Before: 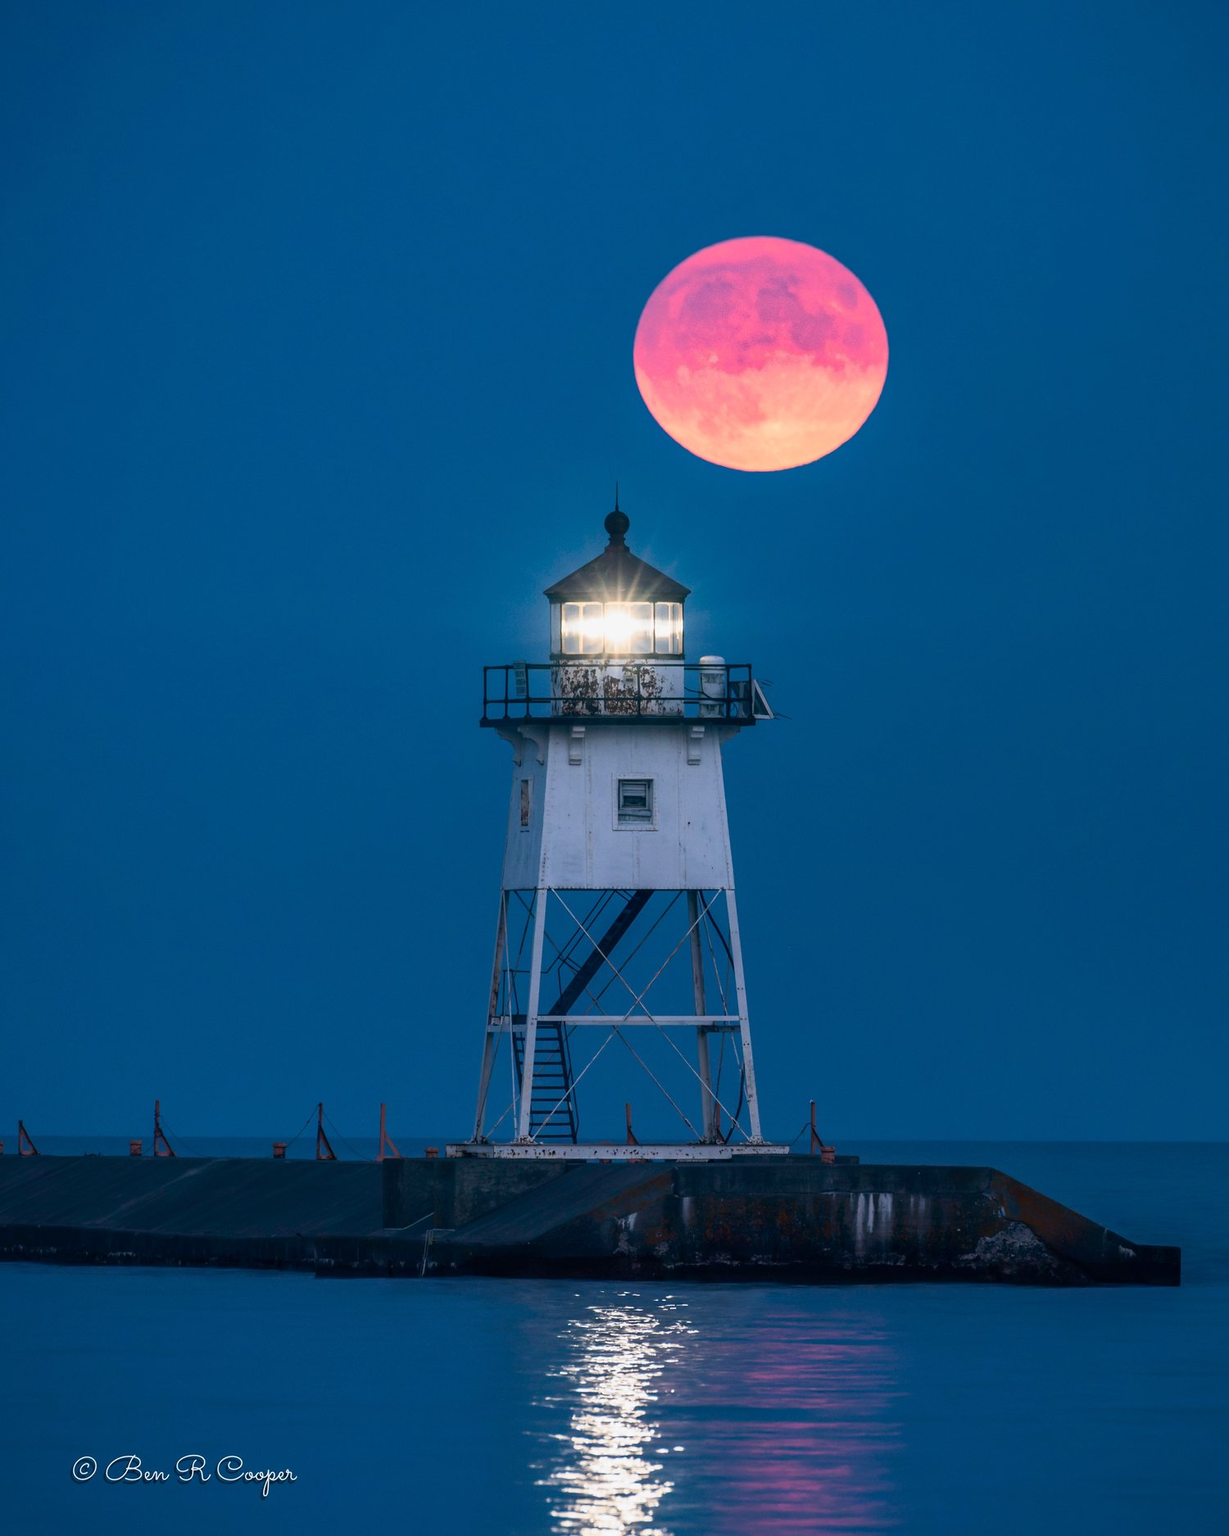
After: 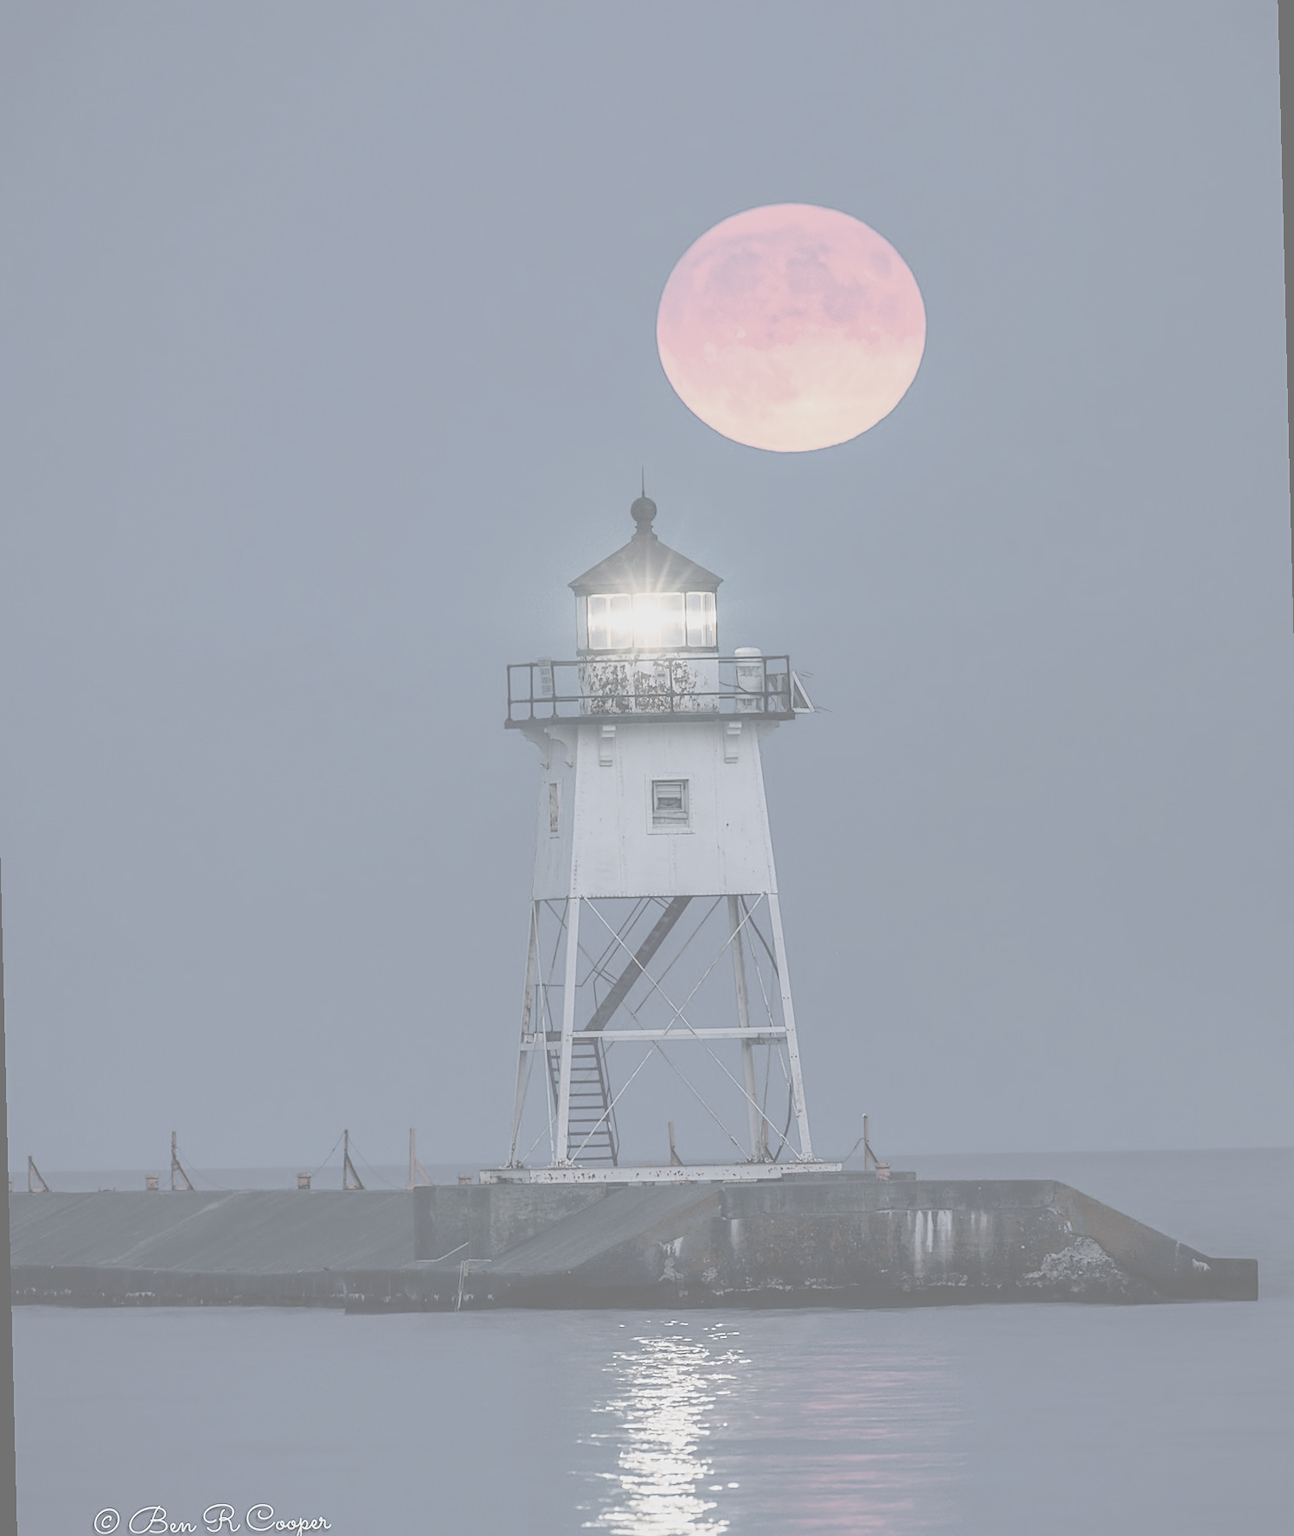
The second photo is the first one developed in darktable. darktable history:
sharpen: on, module defaults
base curve: exposure shift 0, preserve colors none
rotate and perspective: rotation -1.42°, crop left 0.016, crop right 0.984, crop top 0.035, crop bottom 0.965
contrast brightness saturation: contrast -0.32, brightness 0.75, saturation -0.78
